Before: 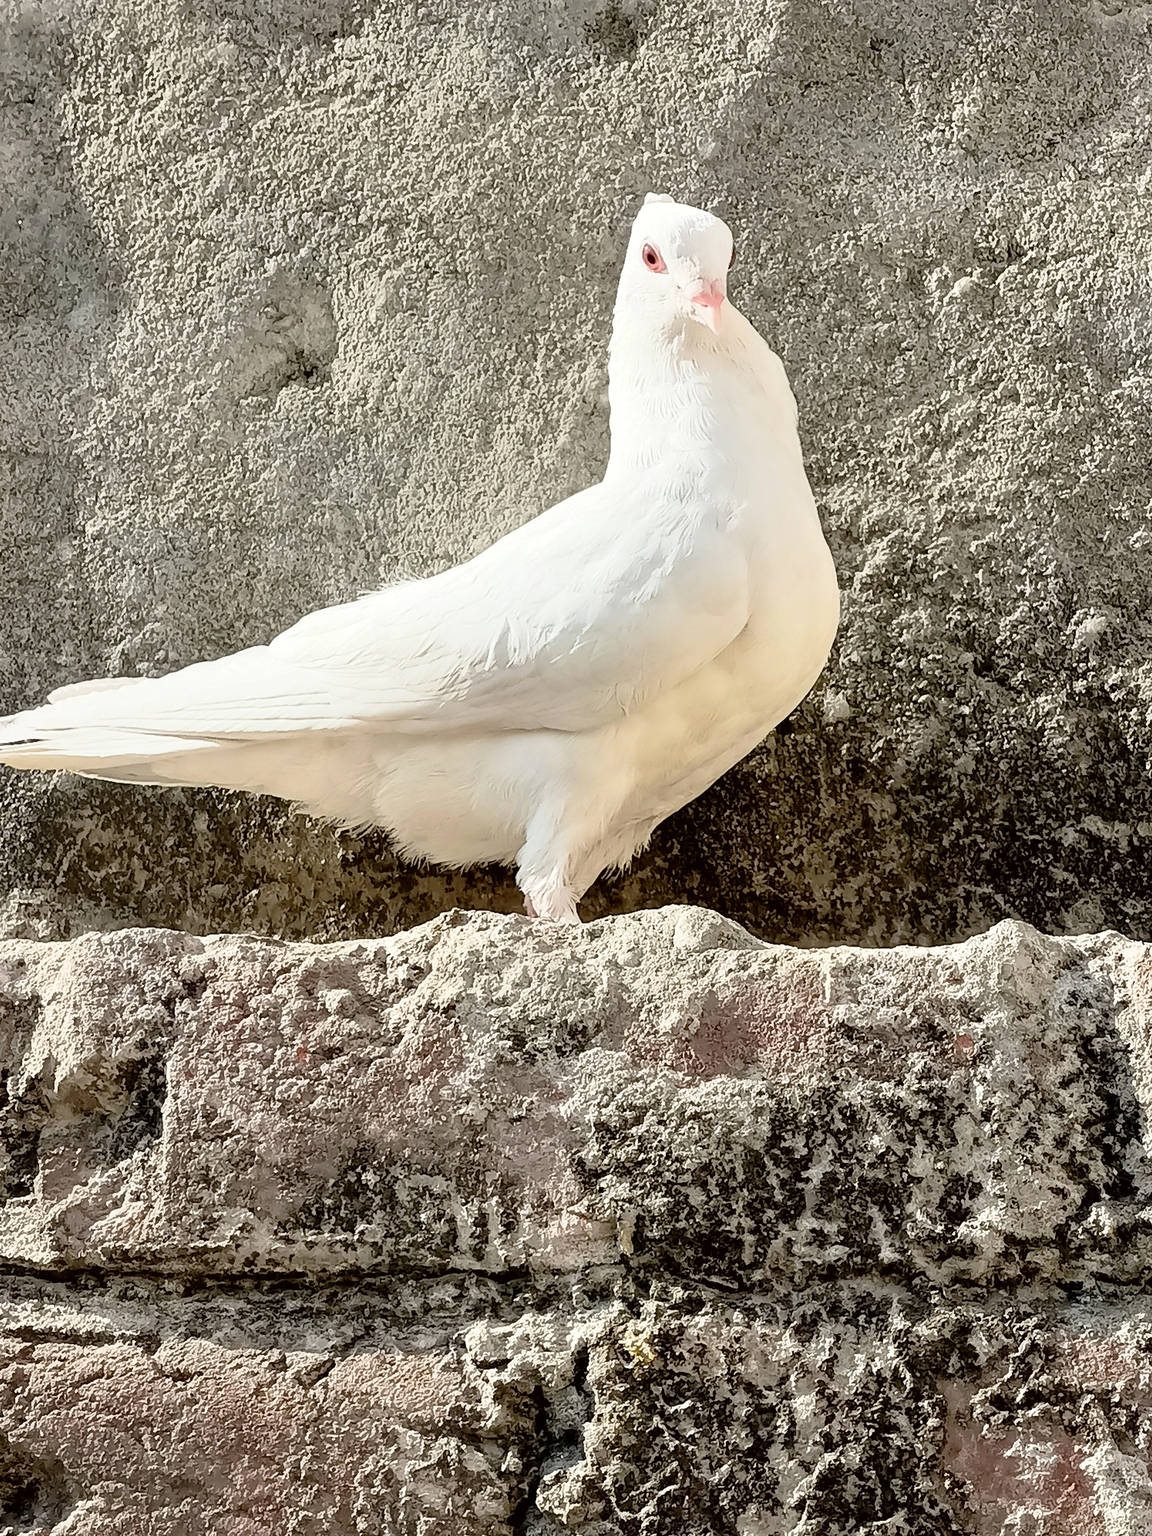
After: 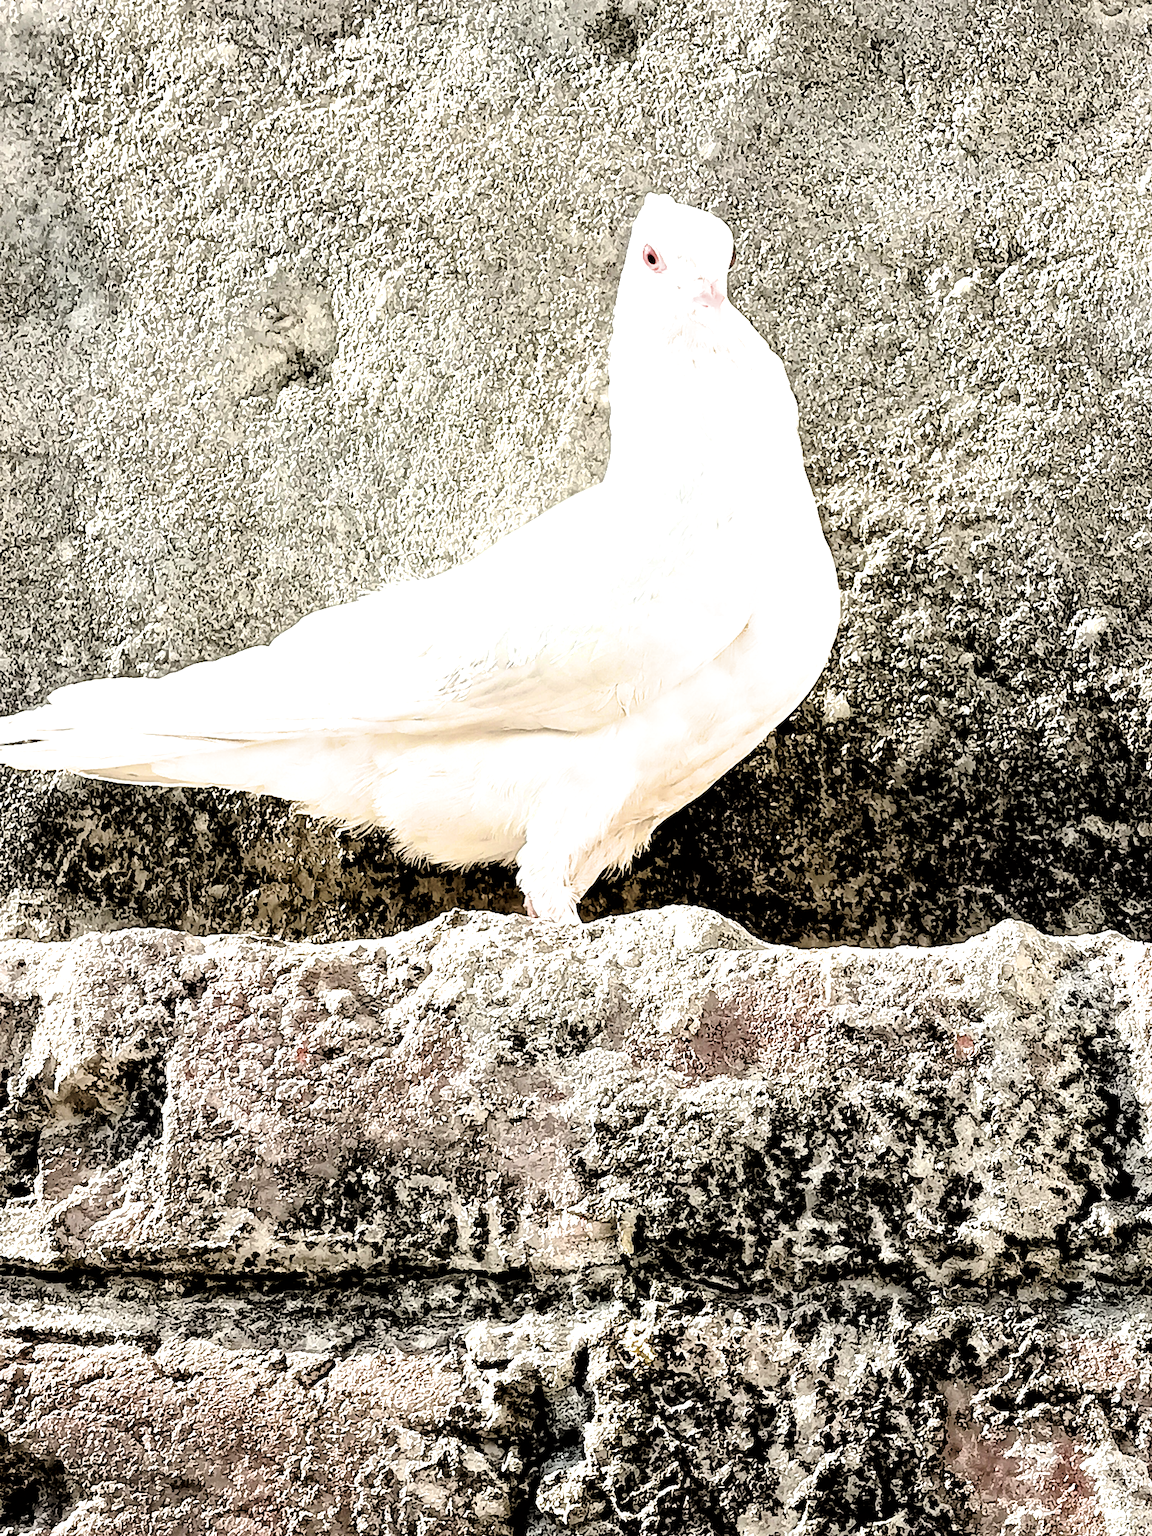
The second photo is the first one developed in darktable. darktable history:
local contrast: mode bilateral grid, contrast 19, coarseness 50, detail 161%, midtone range 0.2
filmic rgb: black relative exposure -4.02 EV, white relative exposure 2.99 EV, threshold 2.95 EV, hardness 2.99, contrast 1.486, color science v6 (2022), enable highlight reconstruction true
tone equalizer: -8 EV -1.11 EV, -7 EV -1.01 EV, -6 EV -0.839 EV, -5 EV -0.561 EV, -3 EV 0.564 EV, -2 EV 0.889 EV, -1 EV 0.99 EV, +0 EV 1.06 EV, mask exposure compensation -0.486 EV
